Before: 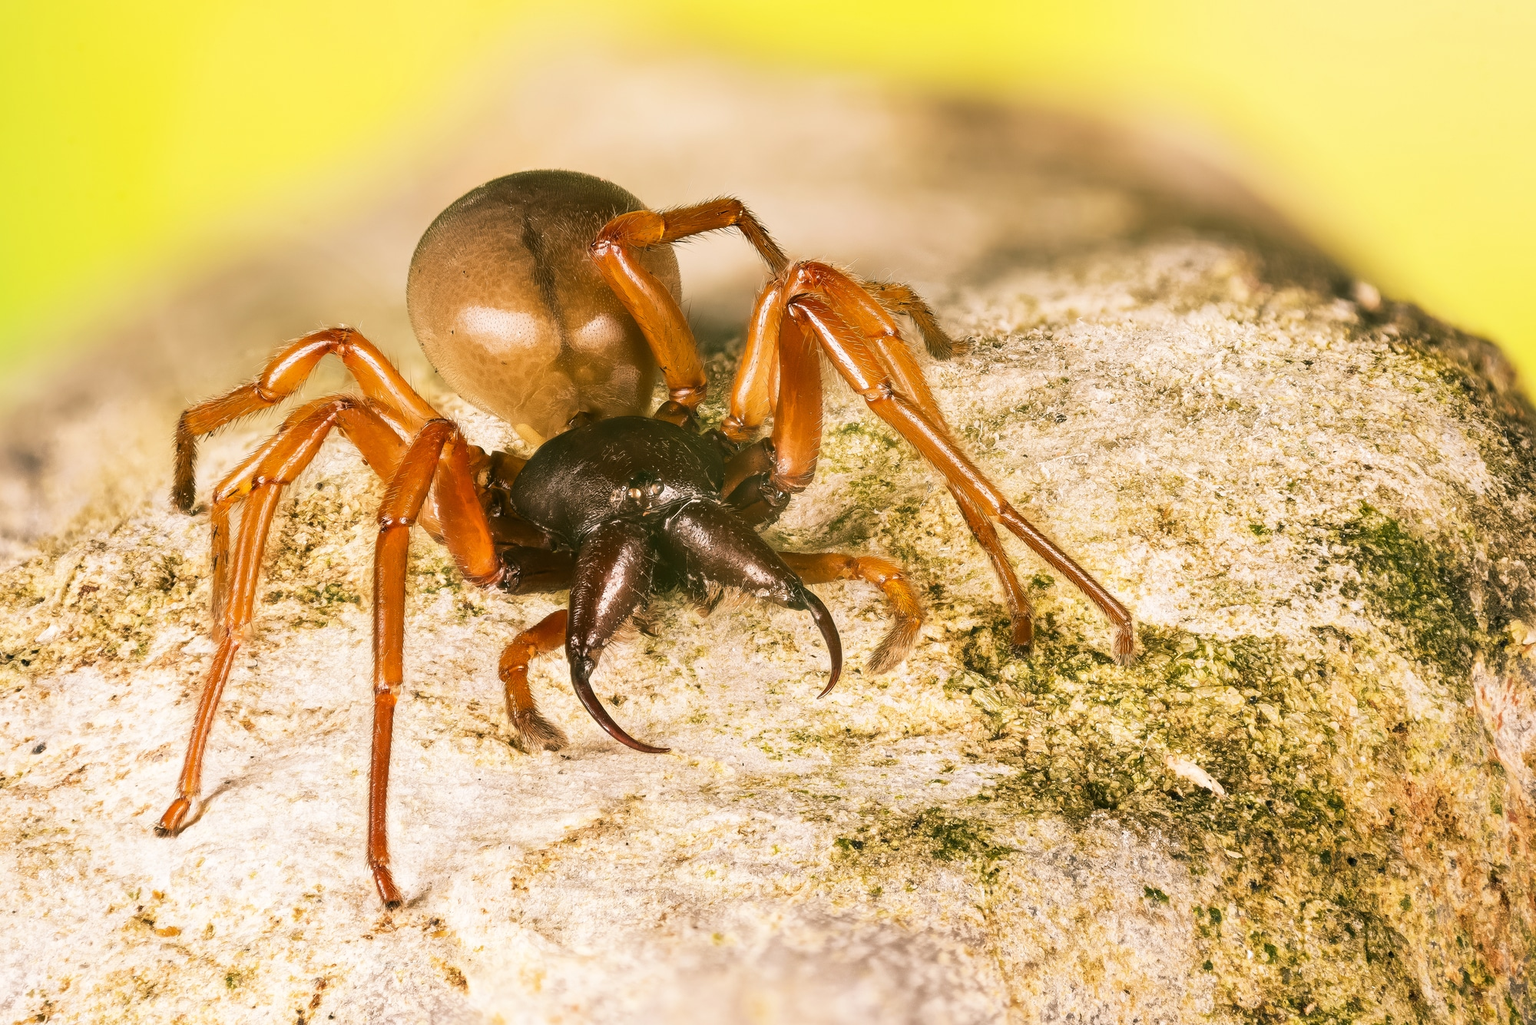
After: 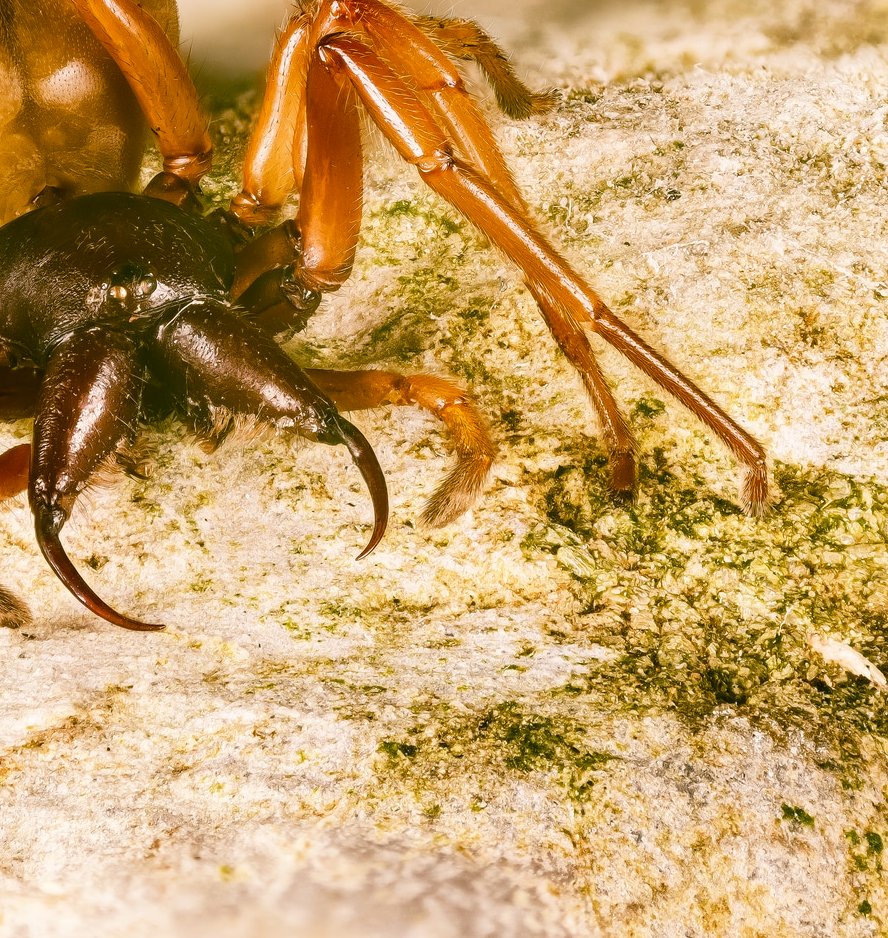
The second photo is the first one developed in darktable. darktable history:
color balance rgb: perceptual saturation grading › global saturation 20%, perceptual saturation grading › highlights -25%, perceptual saturation grading › shadows 50%
crop: left 35.432%, top 26.233%, right 20.145%, bottom 3.432%
